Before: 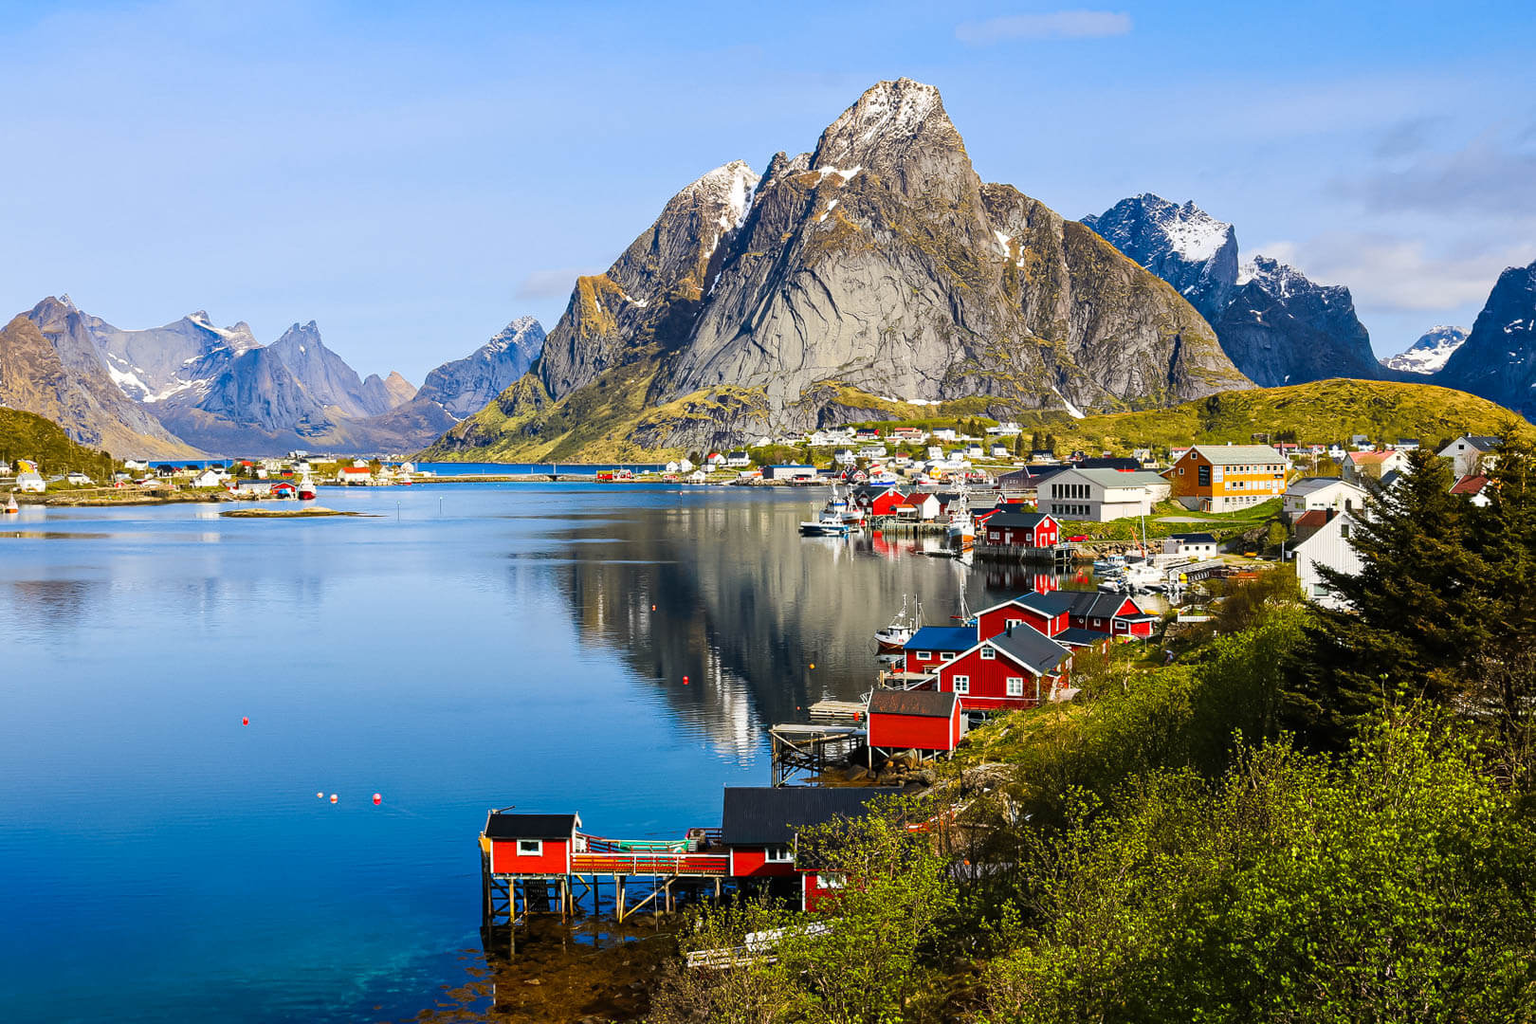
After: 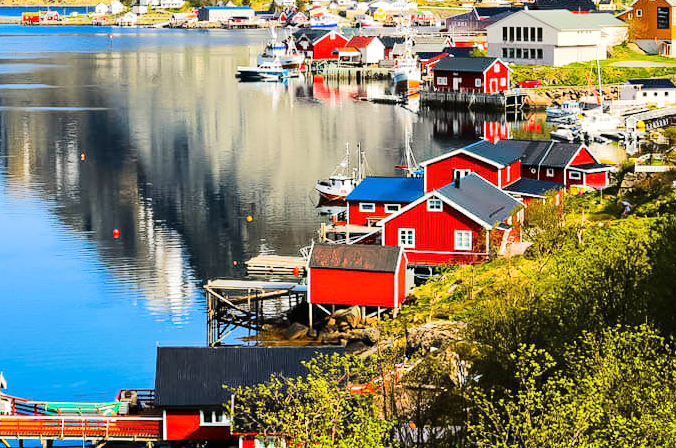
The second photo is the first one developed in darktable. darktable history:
exposure: compensate highlight preservation false
crop: left 37.524%, top 44.839%, right 20.722%, bottom 13.587%
tone equalizer: -7 EV 0.157 EV, -6 EV 0.598 EV, -5 EV 1.16 EV, -4 EV 1.34 EV, -3 EV 1.18 EV, -2 EV 0.6 EV, -1 EV 0.155 EV, edges refinement/feathering 500, mask exposure compensation -1.57 EV, preserve details no
